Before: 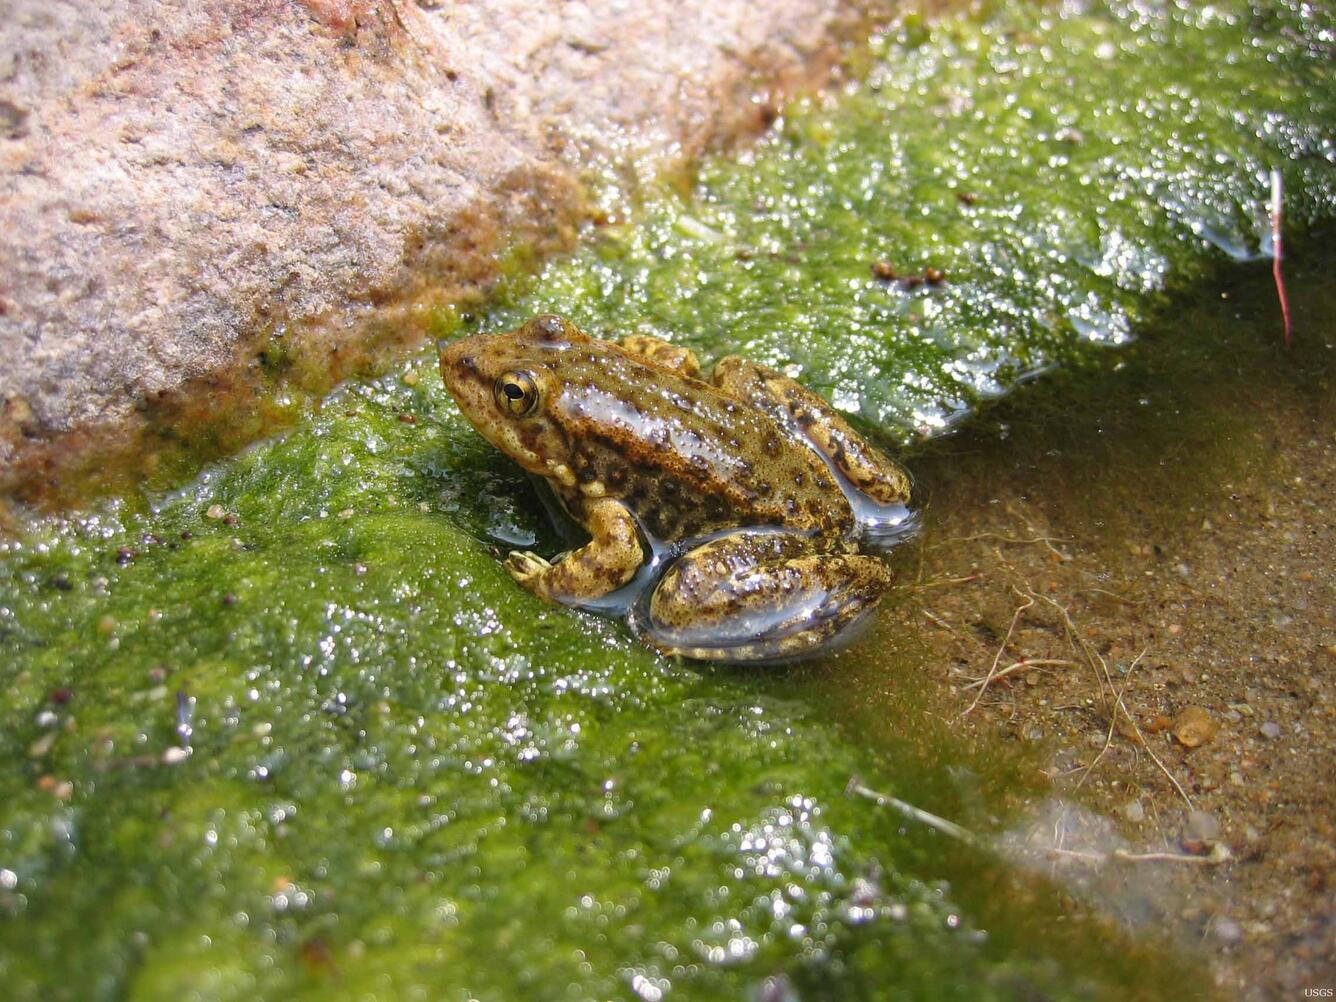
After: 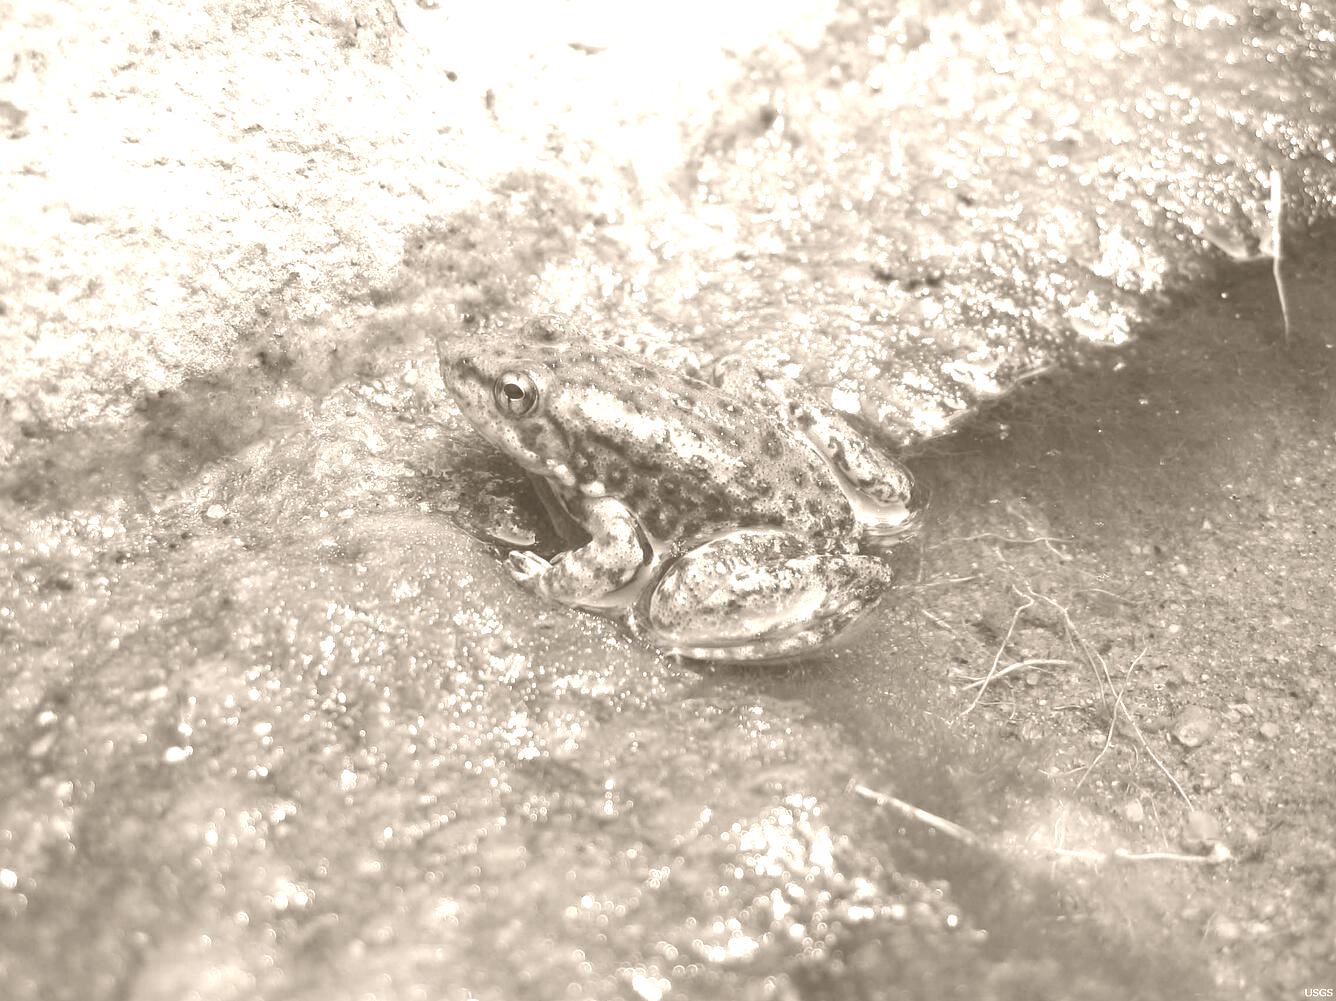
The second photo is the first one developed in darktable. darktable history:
crop: bottom 0.071%
colorize: hue 34.49°, saturation 35.33%, source mix 100%, version 1
